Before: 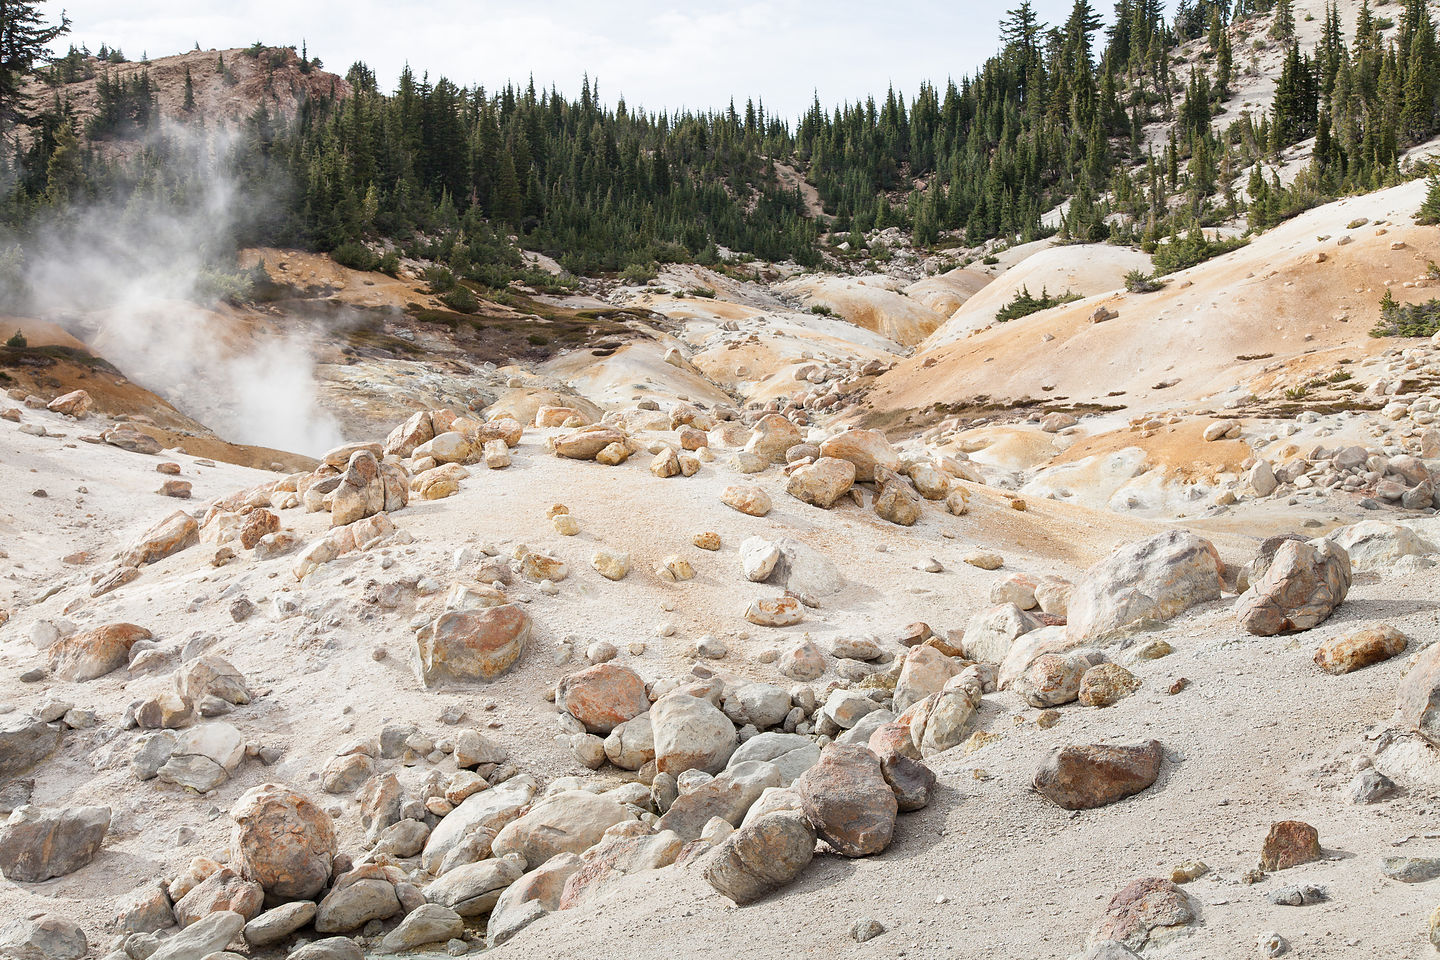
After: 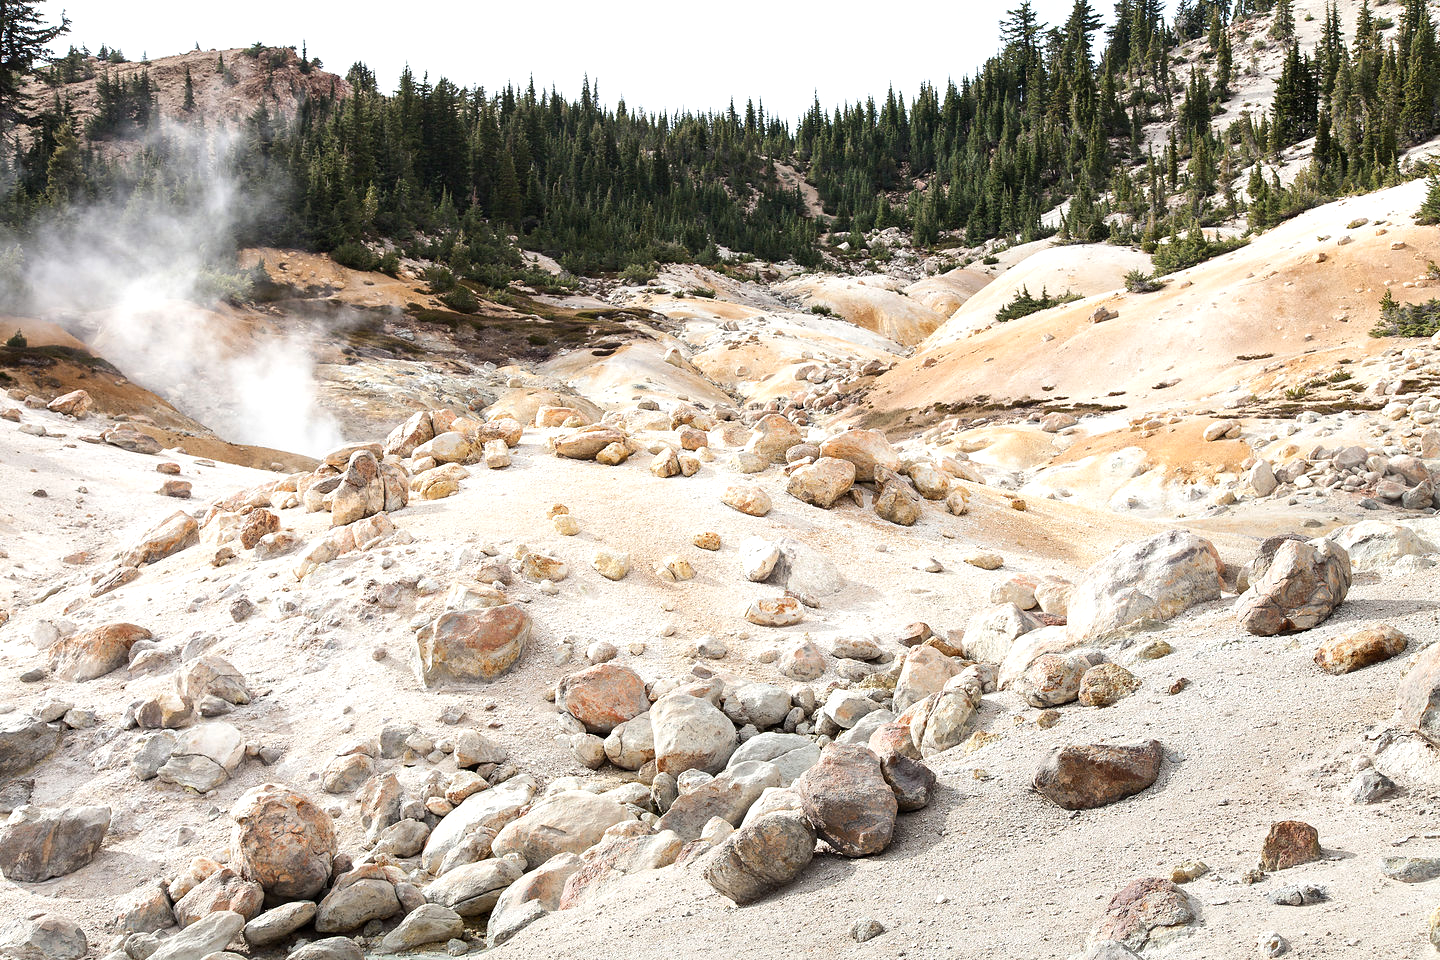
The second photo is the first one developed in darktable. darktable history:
contrast brightness saturation: contrast 0.07
tone equalizer: -8 EV -0.443 EV, -7 EV -0.366 EV, -6 EV -0.298 EV, -5 EV -0.217 EV, -3 EV 0.25 EV, -2 EV 0.314 EV, -1 EV 0.383 EV, +0 EV 0.437 EV, edges refinement/feathering 500, mask exposure compensation -1.26 EV, preserve details no
